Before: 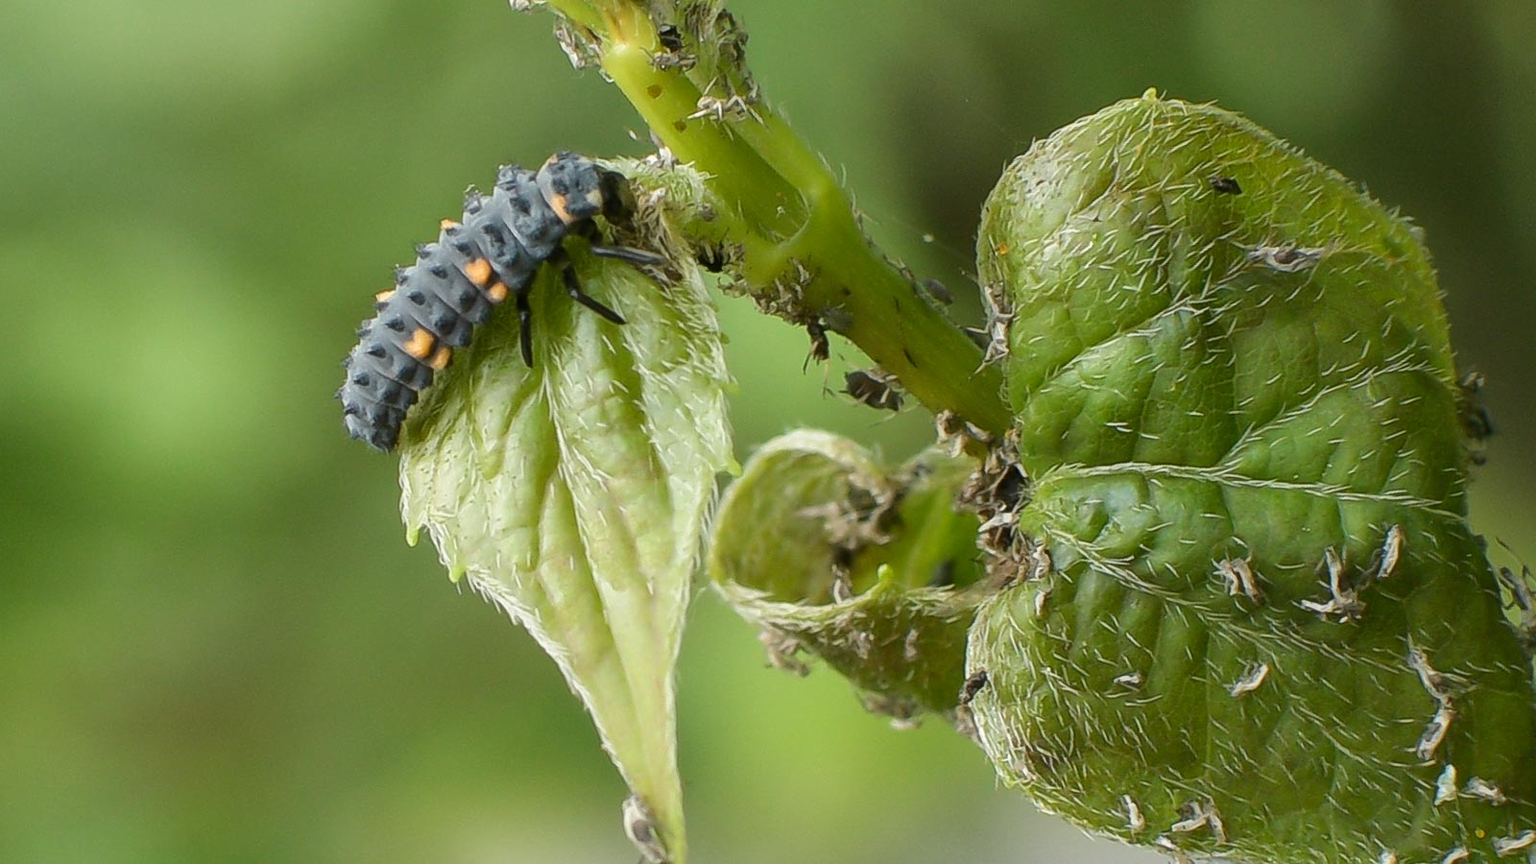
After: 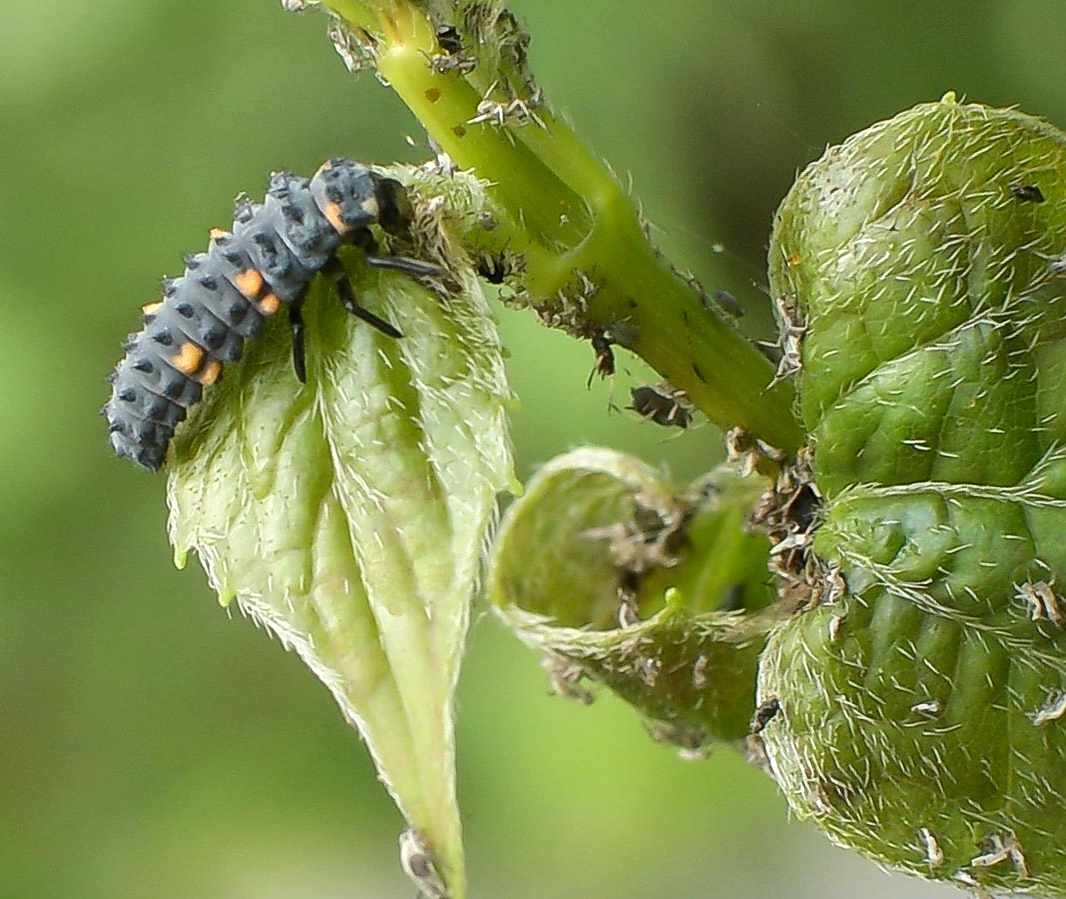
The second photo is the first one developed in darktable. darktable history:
exposure: exposure 0.187 EV, compensate highlight preservation false
sharpen: radius 1.821, amount 0.394, threshold 1.734
crop and rotate: left 15.579%, right 17.779%
